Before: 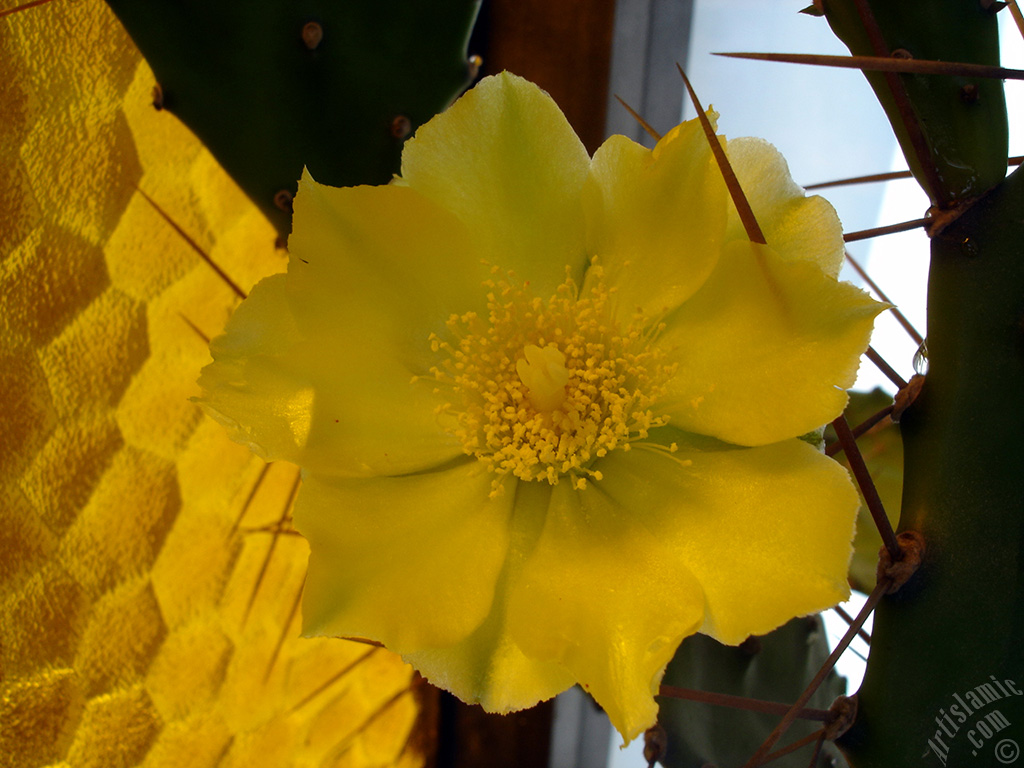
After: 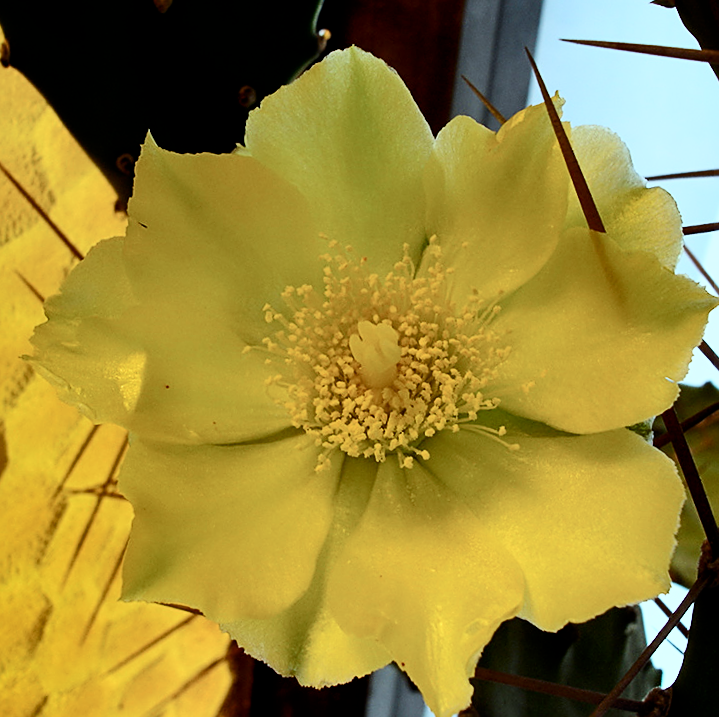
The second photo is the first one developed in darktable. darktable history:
sharpen: on, module defaults
contrast brightness saturation: contrast 0.277
crop and rotate: angle -3.02°, left 14.172%, top 0.035%, right 10.74%, bottom 0.059%
exposure: exposure 0.603 EV, compensate highlight preservation false
tone equalizer: -8 EV 0.214 EV, -7 EV 0.433 EV, -6 EV 0.398 EV, -5 EV 0.253 EV, -3 EV -0.271 EV, -2 EV -0.437 EV, -1 EV -0.428 EV, +0 EV -0.251 EV, edges refinement/feathering 500, mask exposure compensation -1.57 EV, preserve details no
color correction: highlights a* -10.06, highlights b* -10.25
shadows and highlights: soften with gaussian
filmic rgb: black relative exposure -5.14 EV, white relative exposure 4 EV, threshold 2.96 EV, hardness 2.9, contrast 1.299, highlights saturation mix -29.03%, iterations of high-quality reconstruction 10, enable highlight reconstruction true
